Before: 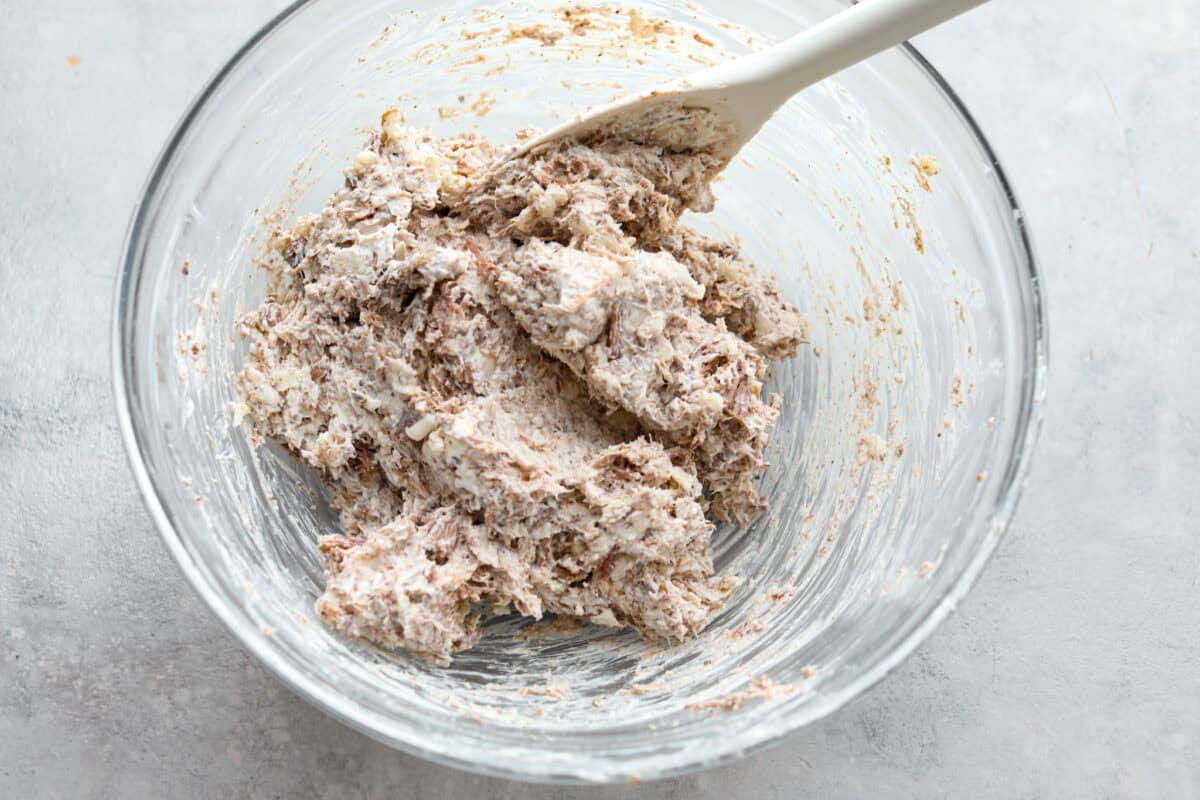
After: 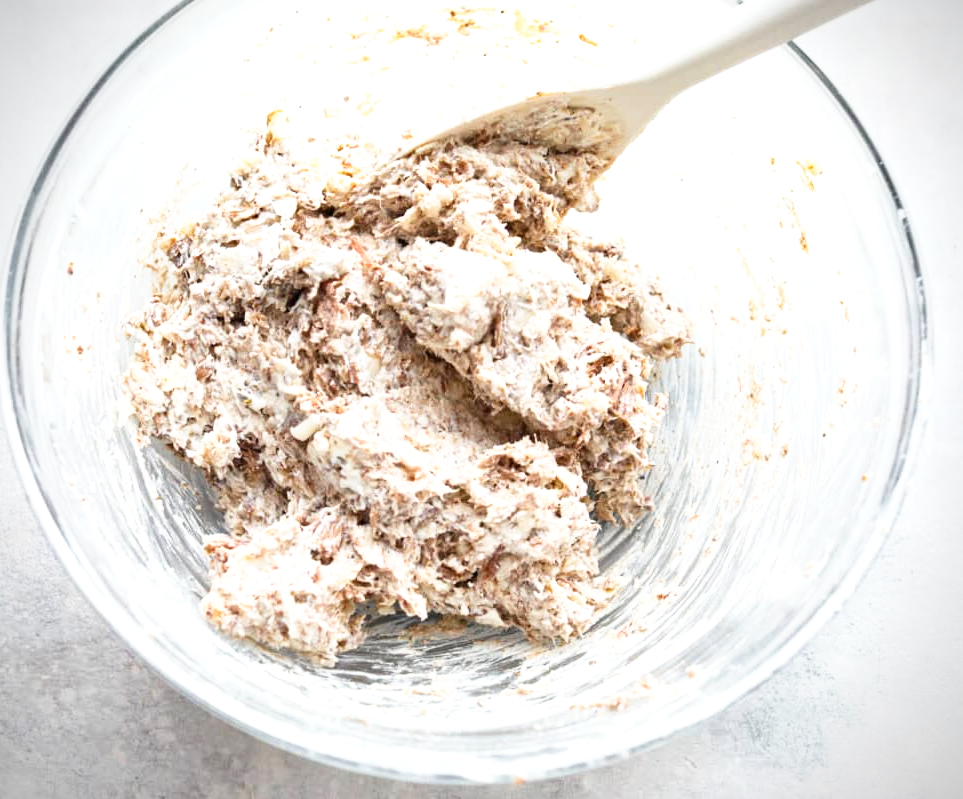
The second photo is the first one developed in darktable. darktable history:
crop and rotate: left 9.59%, right 10.128%
base curve: curves: ch0 [(0, 0) (0.688, 0.865) (1, 1)], preserve colors none
vignetting: fall-off start 91.94%
exposure: black level correction 0, exposure 0.499 EV, compensate highlight preservation false
